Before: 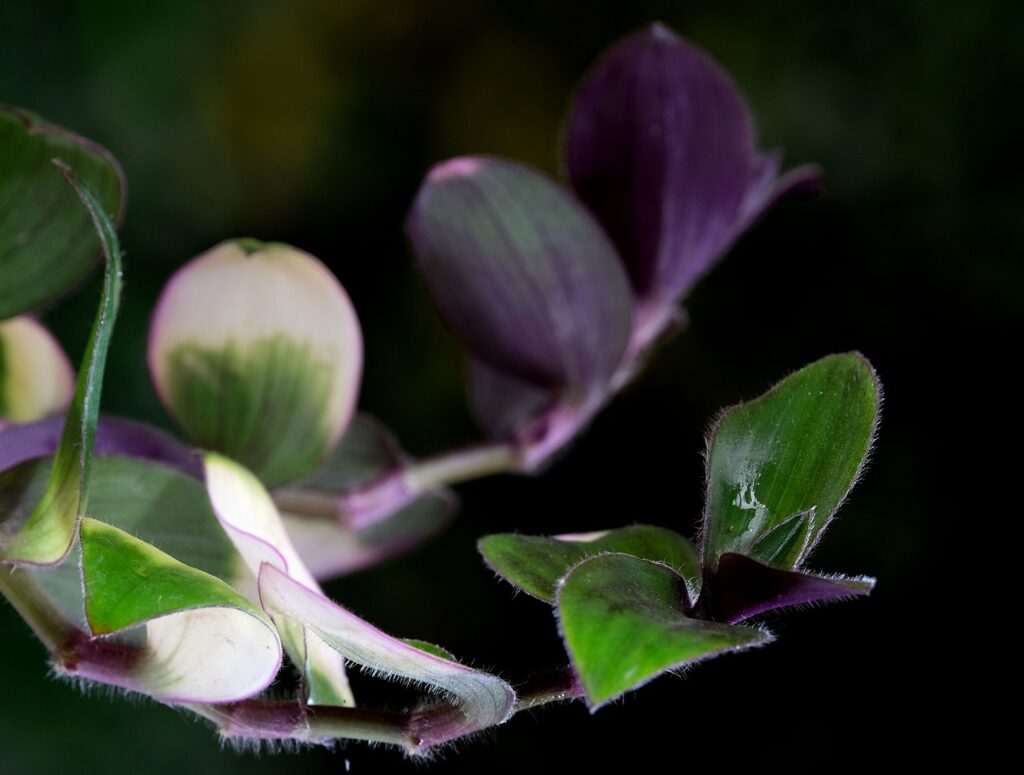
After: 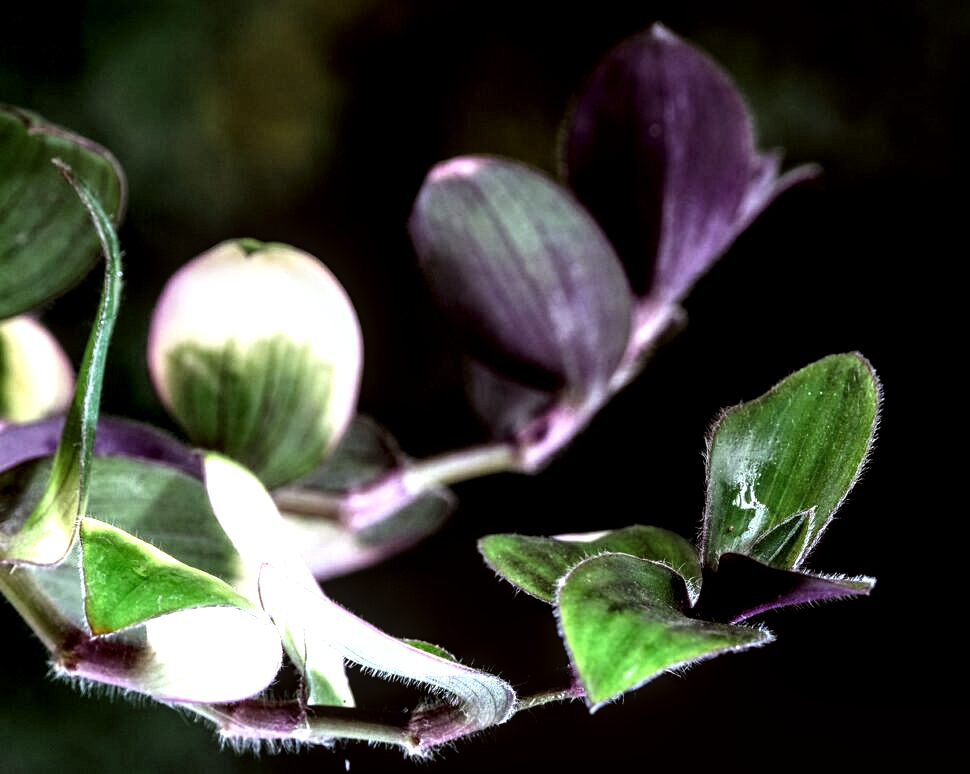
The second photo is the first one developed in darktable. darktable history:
crop and rotate: left 0%, right 5.225%
exposure: black level correction 0, exposure 0.691 EV, compensate highlight preservation false
color correction: highlights a* -3, highlights b* -2.14, shadows a* 2.07, shadows b* 2.66
filmic rgb: black relative exposure -8.02 EV, white relative exposure 2.19 EV, hardness 7
local contrast: highlights 79%, shadows 56%, detail 174%, midtone range 0.426
